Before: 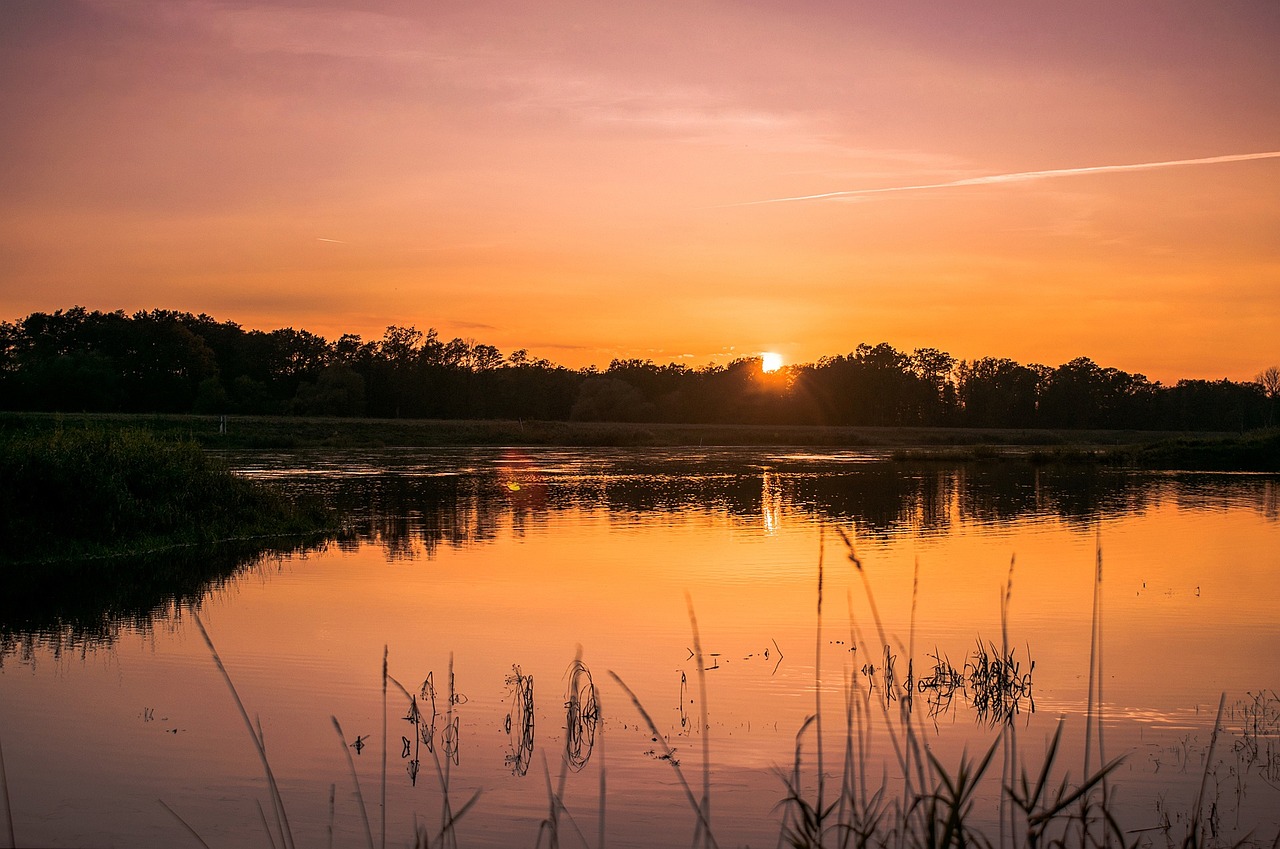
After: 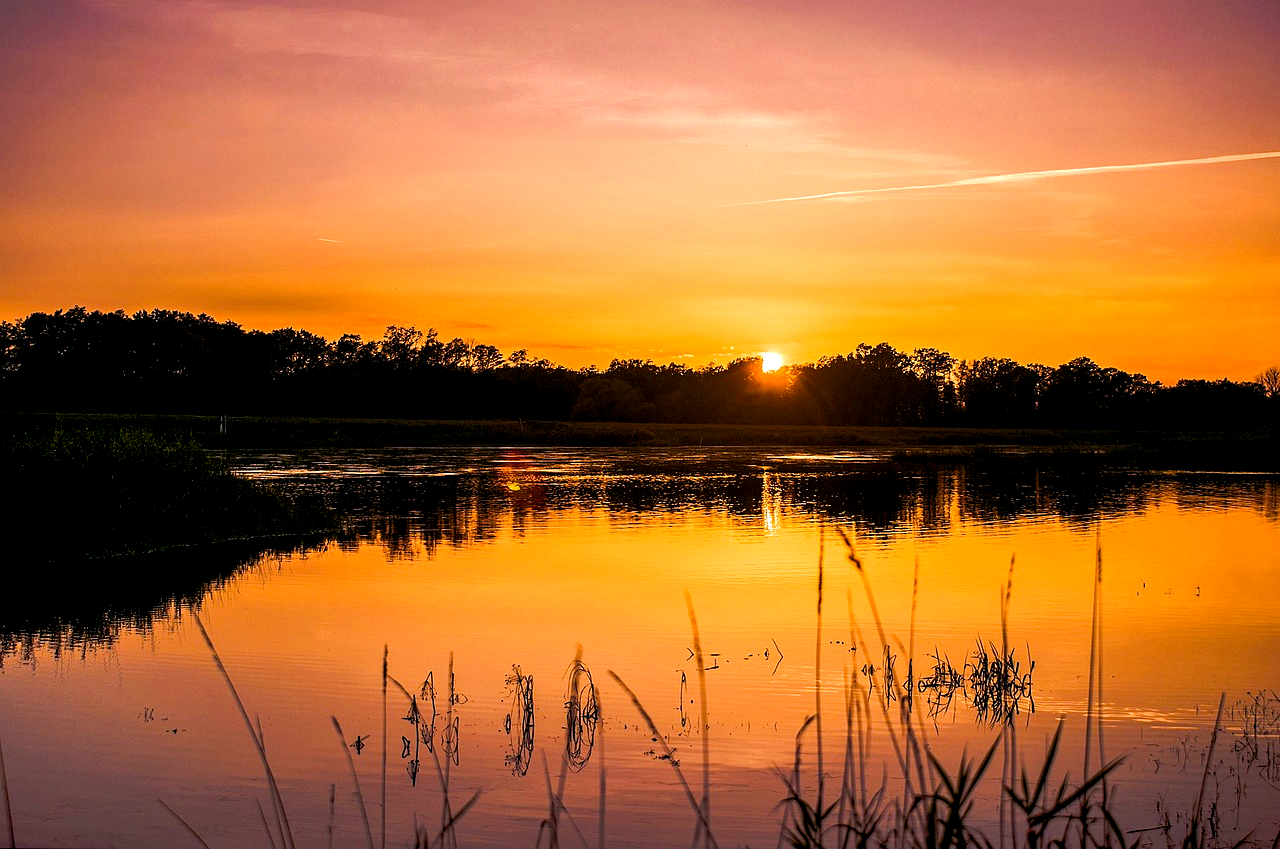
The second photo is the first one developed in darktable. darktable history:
color balance rgb: shadows lift › luminance -21.66%, shadows lift › chroma 6.57%, shadows lift › hue 270°, power › chroma 0.68%, power › hue 60°, highlights gain › luminance 6.08%, highlights gain › chroma 1.33%, highlights gain › hue 90°, global offset › luminance -0.87%, perceptual saturation grading › global saturation 26.86%, perceptual saturation grading › highlights -28.39%, perceptual saturation grading › mid-tones 15.22%, perceptual saturation grading › shadows 33.98%, perceptual brilliance grading › highlights 10%, perceptual brilliance grading › mid-tones 5%
shadows and highlights: shadows 49, highlights -41, soften with gaussian
